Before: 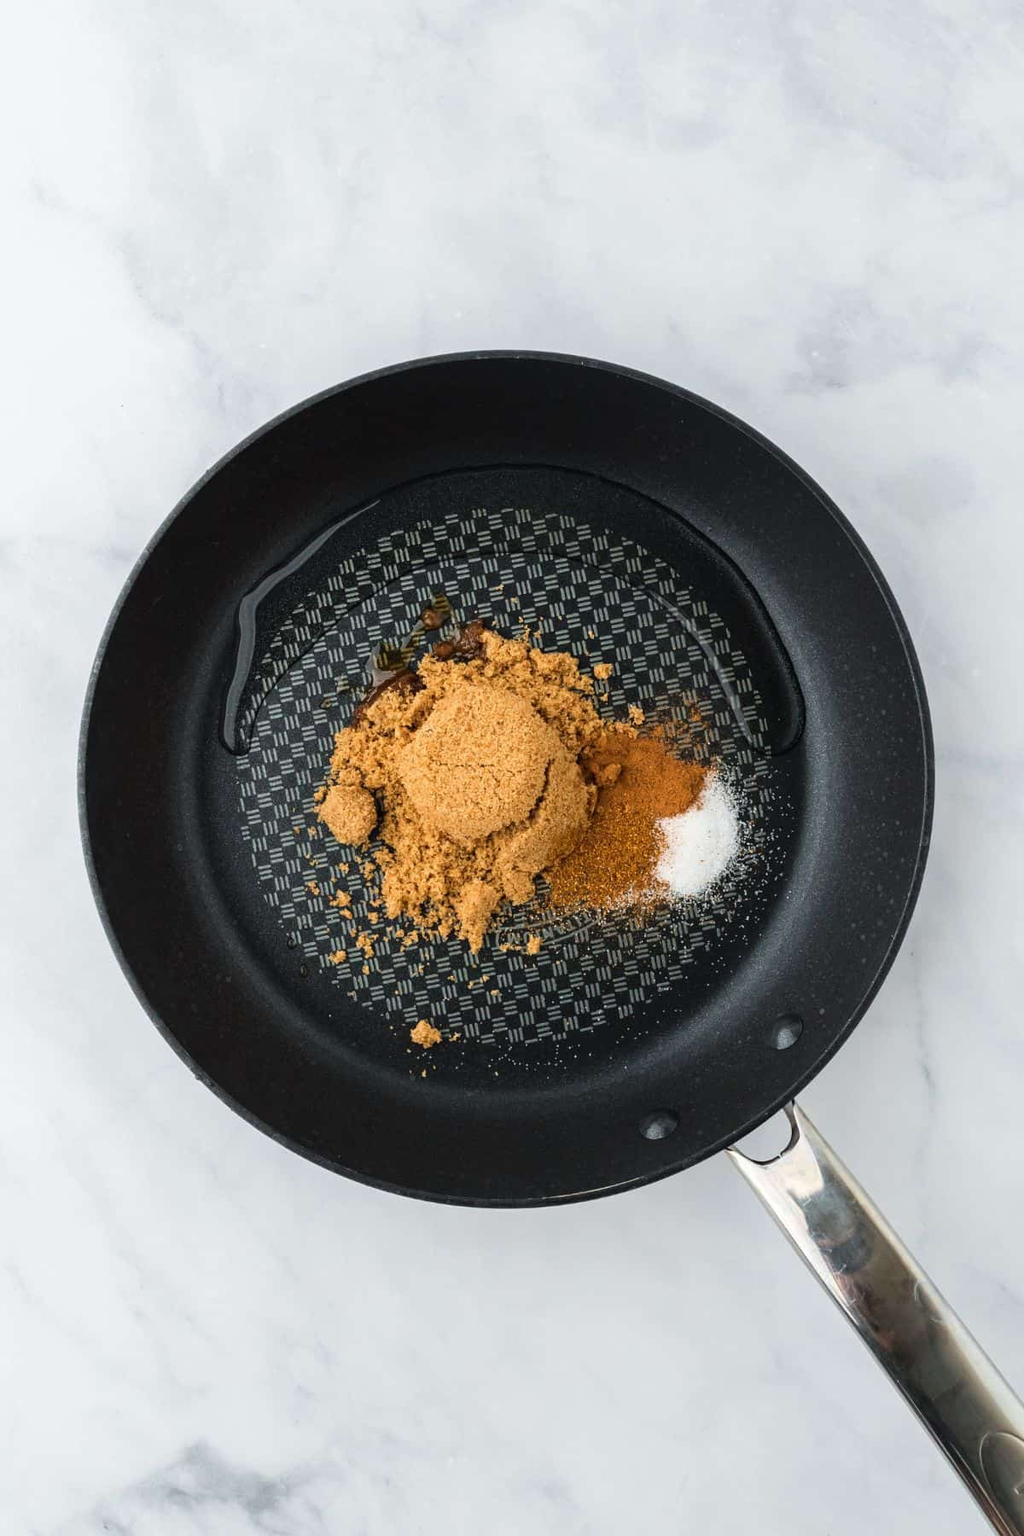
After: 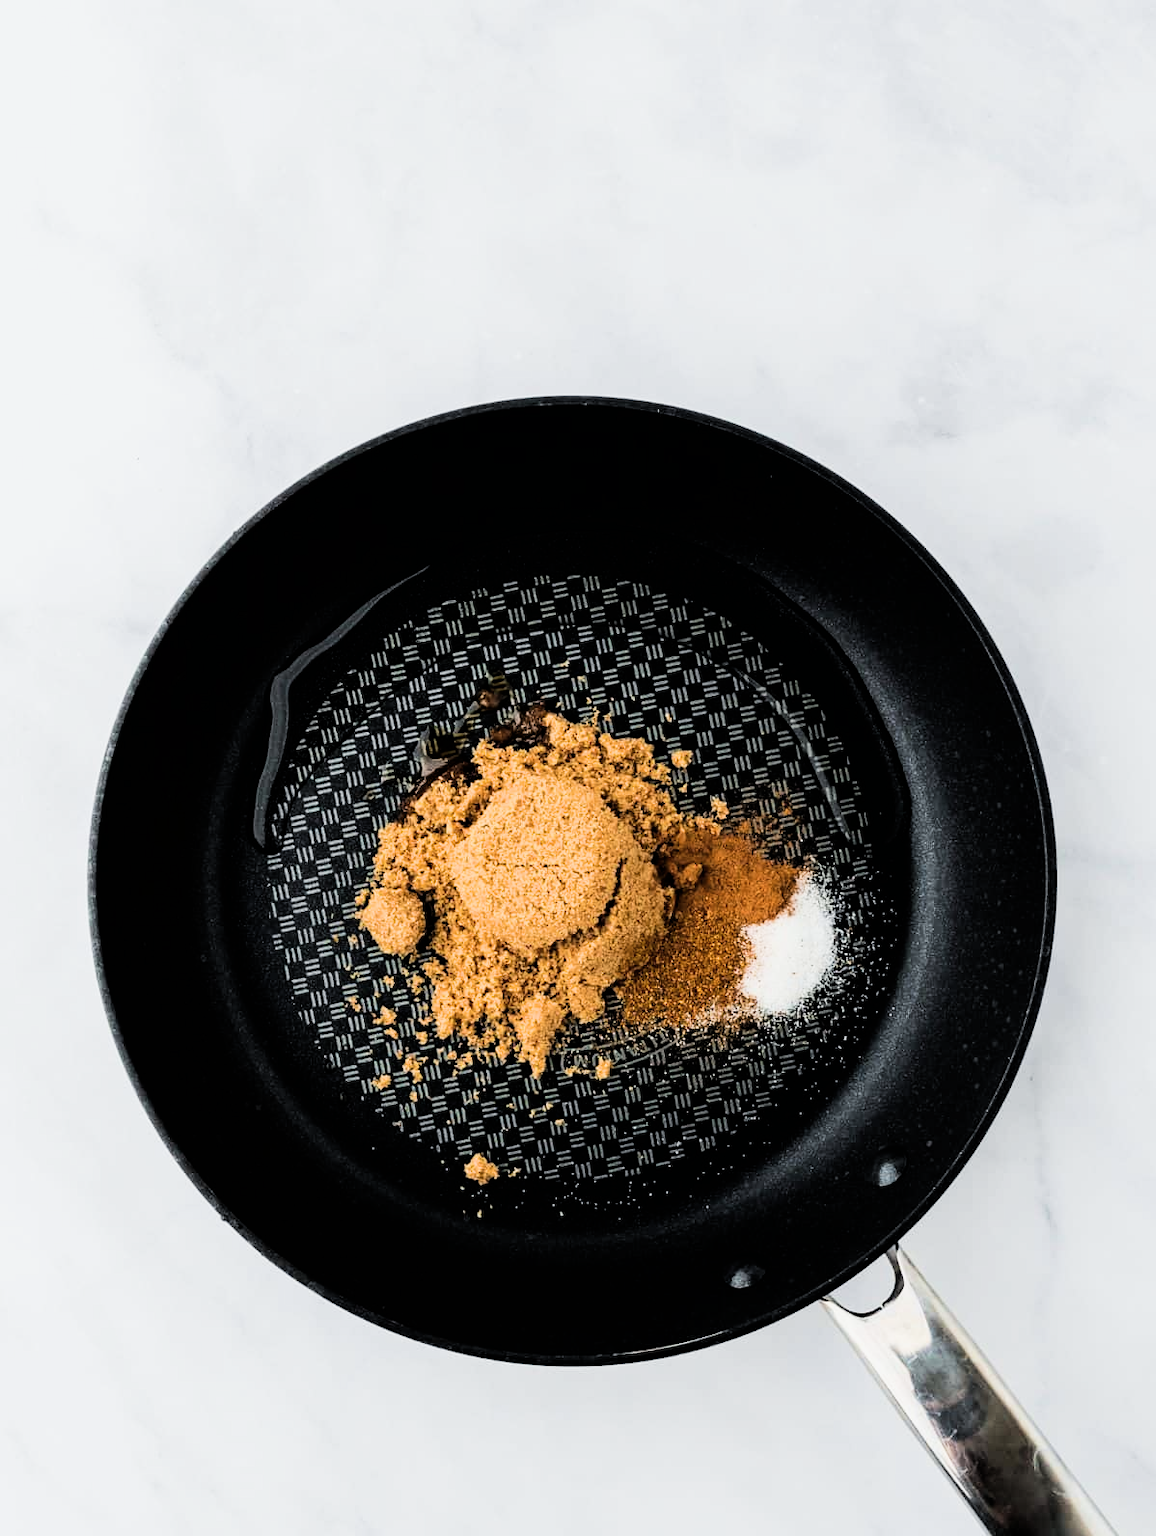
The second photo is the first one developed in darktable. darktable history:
exposure: exposure -0.015 EV, compensate exposure bias true, compensate highlight preservation false
color balance rgb: shadows lift › chroma 1.553%, shadows lift › hue 258.99°, perceptual saturation grading › global saturation 0.275%, perceptual brilliance grading › highlights 16.1%, perceptual brilliance grading › mid-tones 6.778%, perceptual brilliance grading › shadows -15.59%, global vibrance 9.542%
crop and rotate: top 0%, bottom 11.526%
filmic rgb: black relative exposure -5.04 EV, white relative exposure 3.99 EV, hardness 2.91, contrast 1.394, highlights saturation mix -29.63%, iterations of high-quality reconstruction 10
